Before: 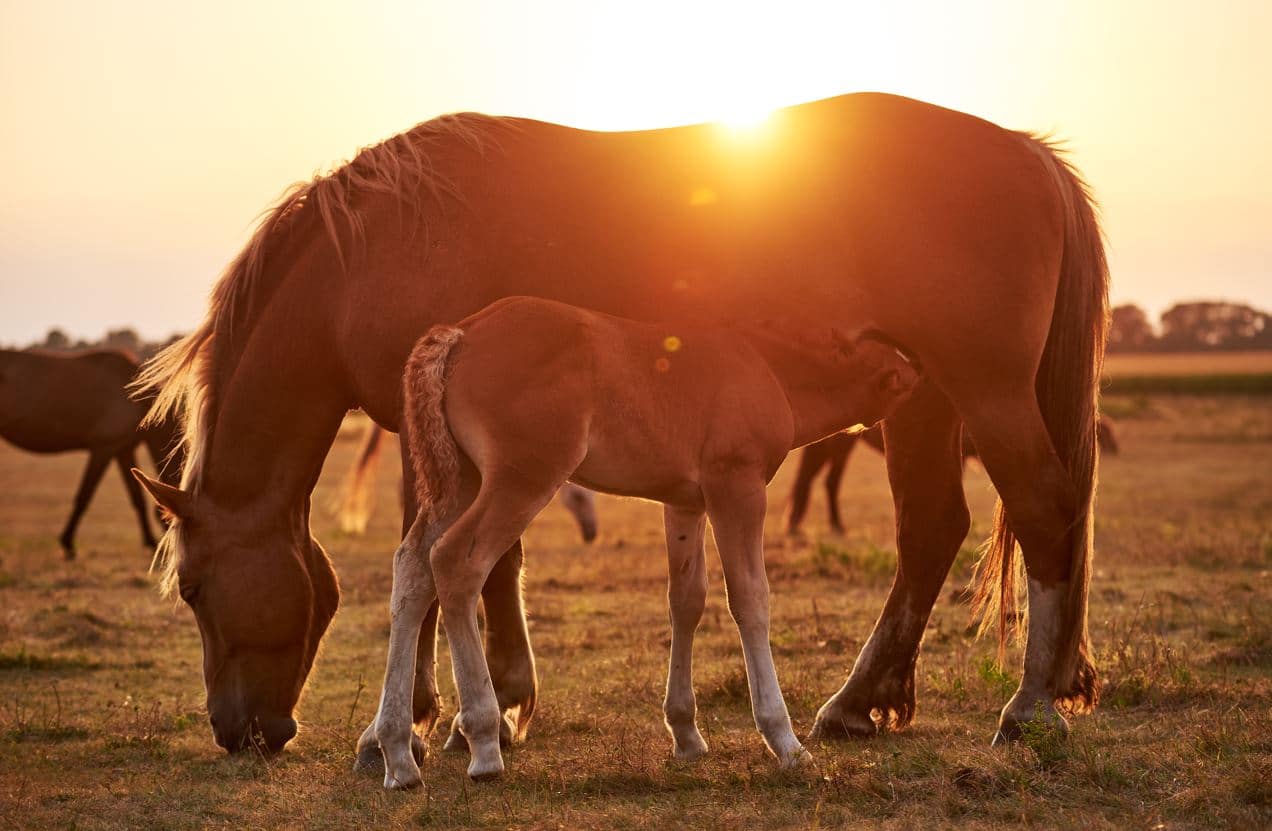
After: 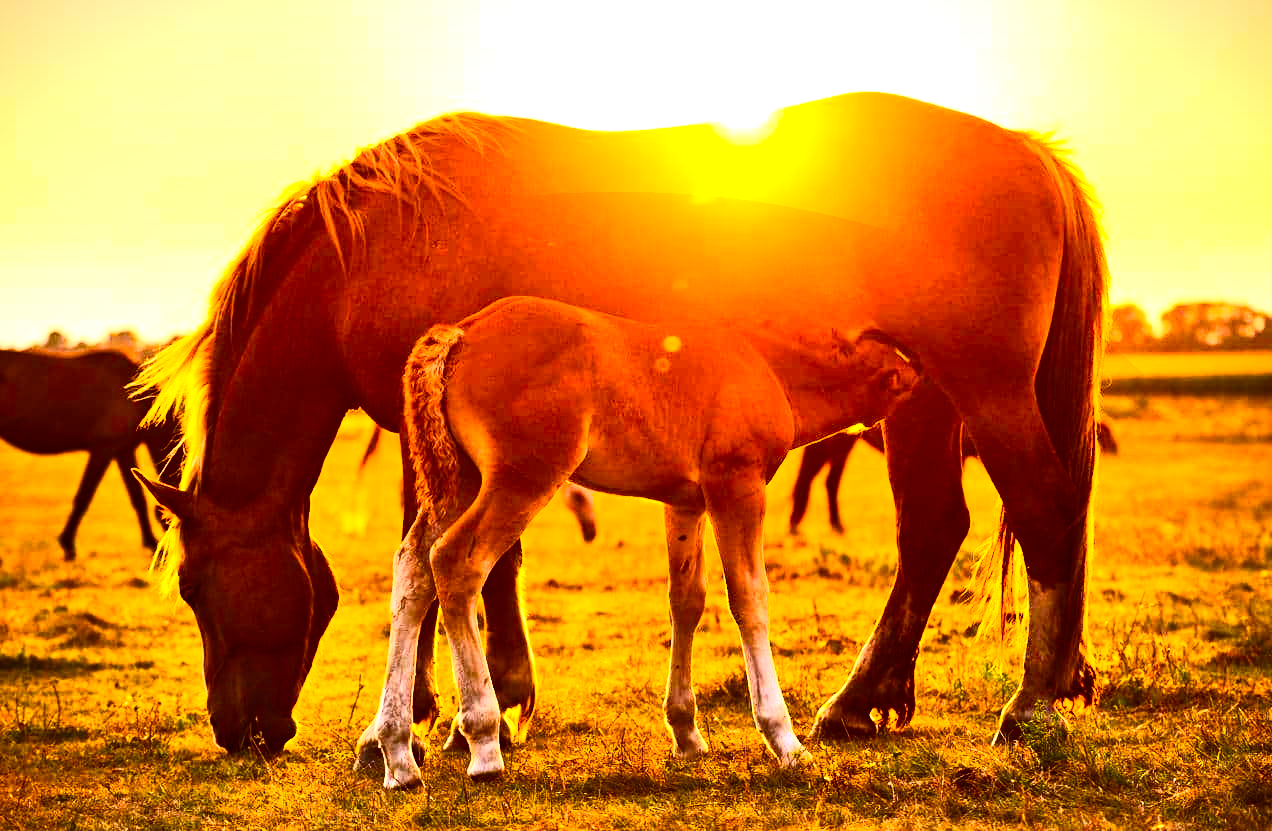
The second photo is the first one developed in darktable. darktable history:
color balance rgb: linear chroma grading › global chroma 9%, perceptual saturation grading › global saturation 36%, perceptual saturation grading › shadows 35%, perceptual brilliance grading › global brilliance 15%, perceptual brilliance grading › shadows -35%, global vibrance 15%
exposure: exposure 1.16 EV, compensate exposure bias true, compensate highlight preservation false
contrast brightness saturation: contrast 0.4, brightness 0.1, saturation 0.21
vignetting: fall-off start 97.52%, fall-off radius 100%, brightness -0.574, saturation 0, center (-0.027, 0.404), width/height ratio 1.368, unbound false
